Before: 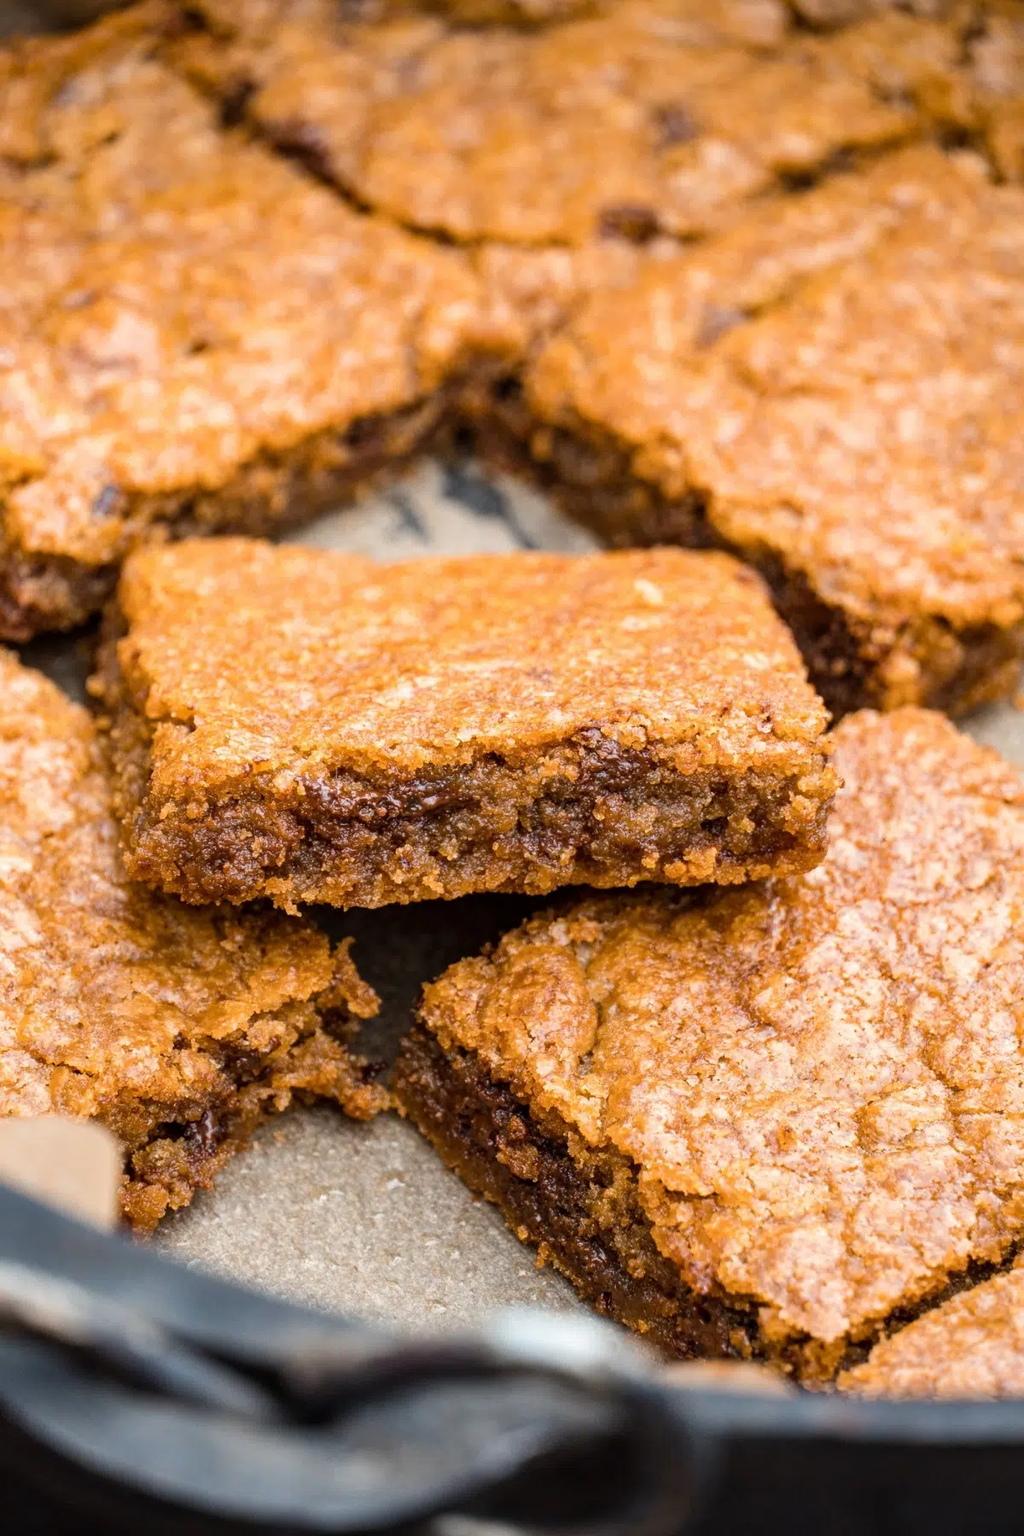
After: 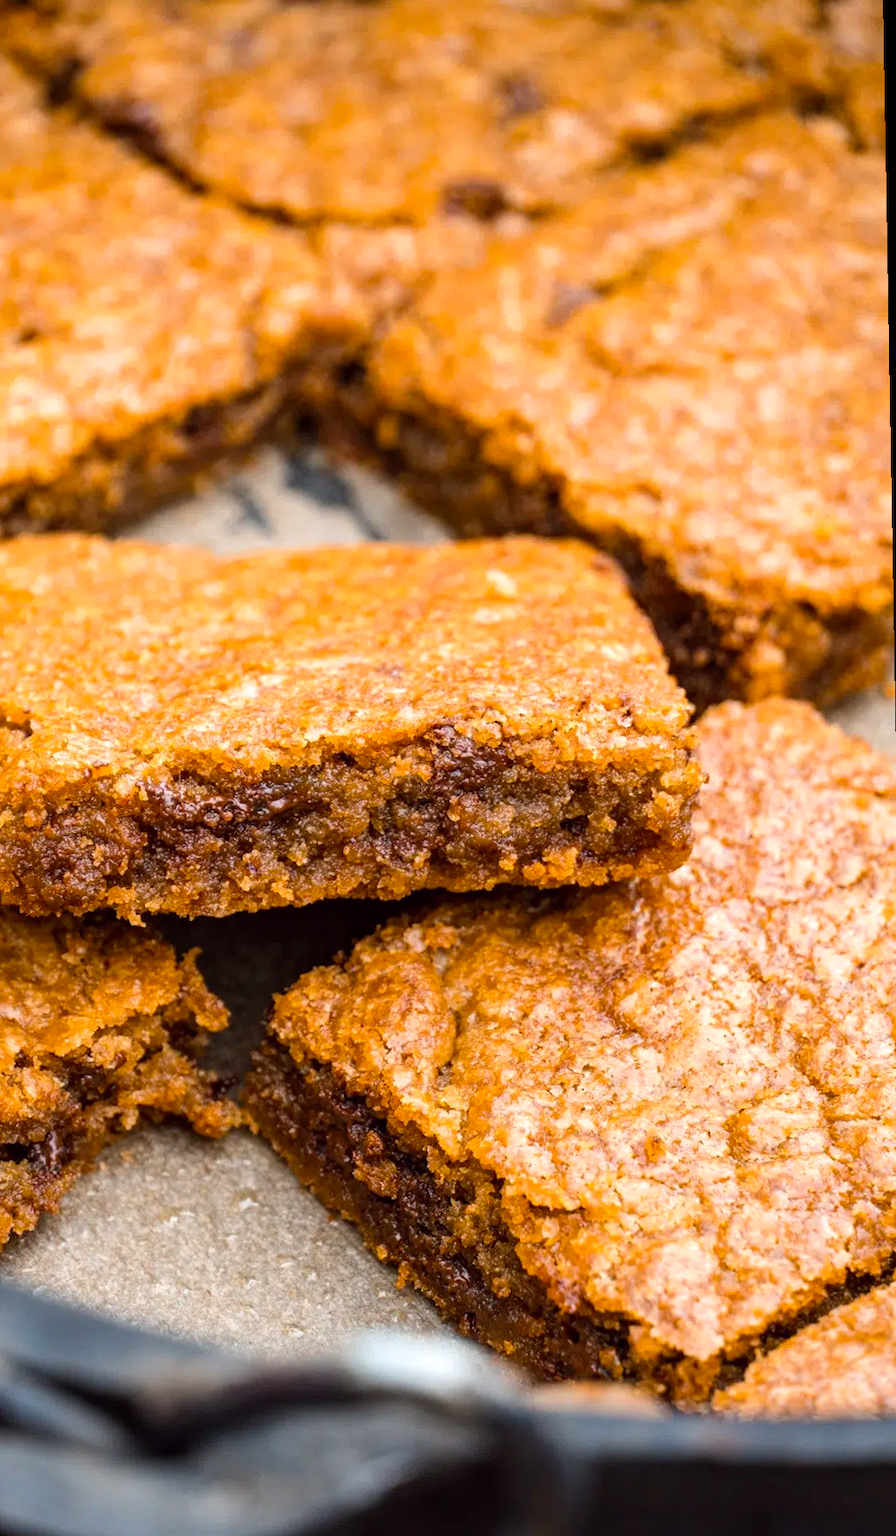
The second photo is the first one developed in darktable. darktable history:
crop: left 16.145%
rotate and perspective: rotation -1°, crop left 0.011, crop right 0.989, crop top 0.025, crop bottom 0.975
color balance: lift [1, 1, 0.999, 1.001], gamma [1, 1.003, 1.005, 0.995], gain [1, 0.992, 0.988, 1.012], contrast 5%, output saturation 110%
